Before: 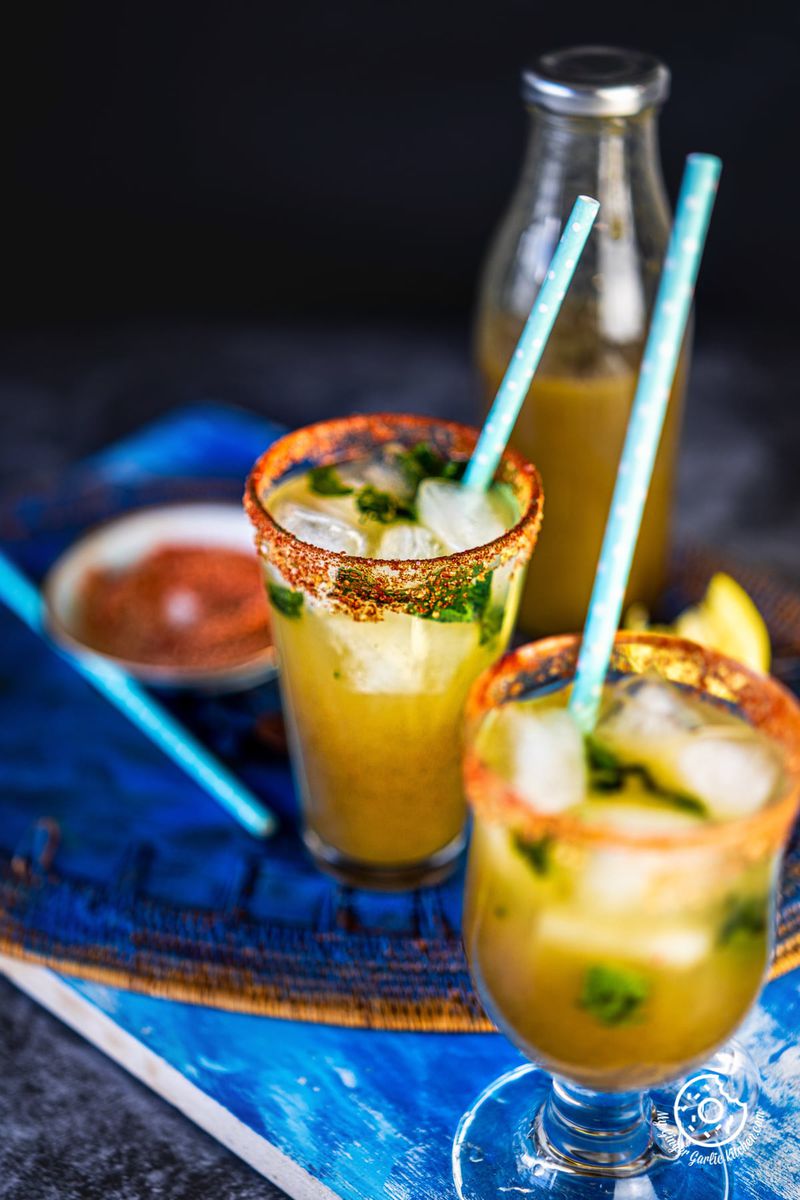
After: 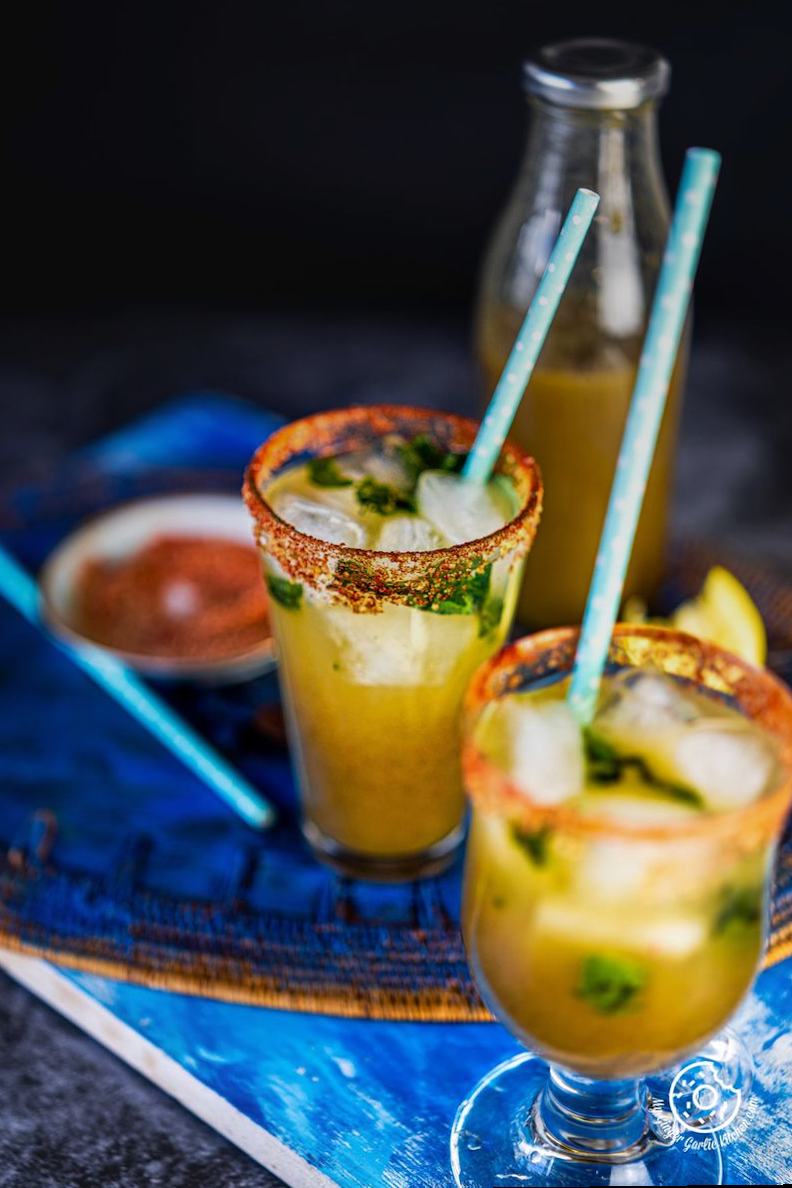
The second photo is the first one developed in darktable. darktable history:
graduated density: rotation -0.352°, offset 57.64
rotate and perspective: rotation 0.174°, lens shift (vertical) 0.013, lens shift (horizontal) 0.019, shear 0.001, automatic cropping original format, crop left 0.007, crop right 0.991, crop top 0.016, crop bottom 0.997
